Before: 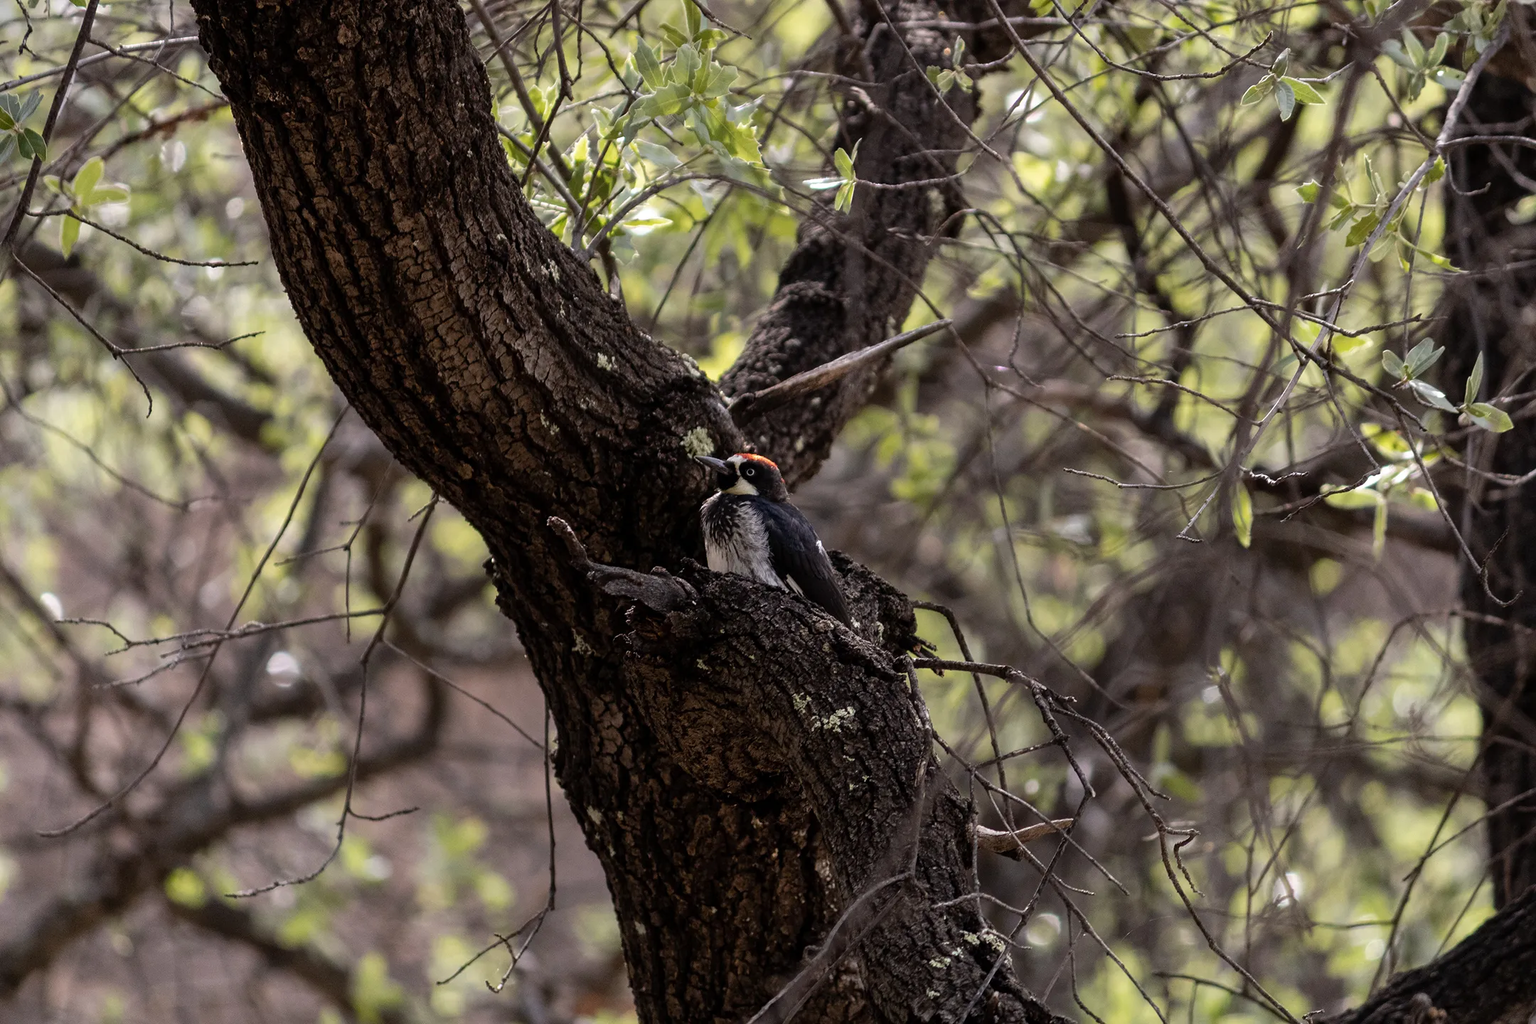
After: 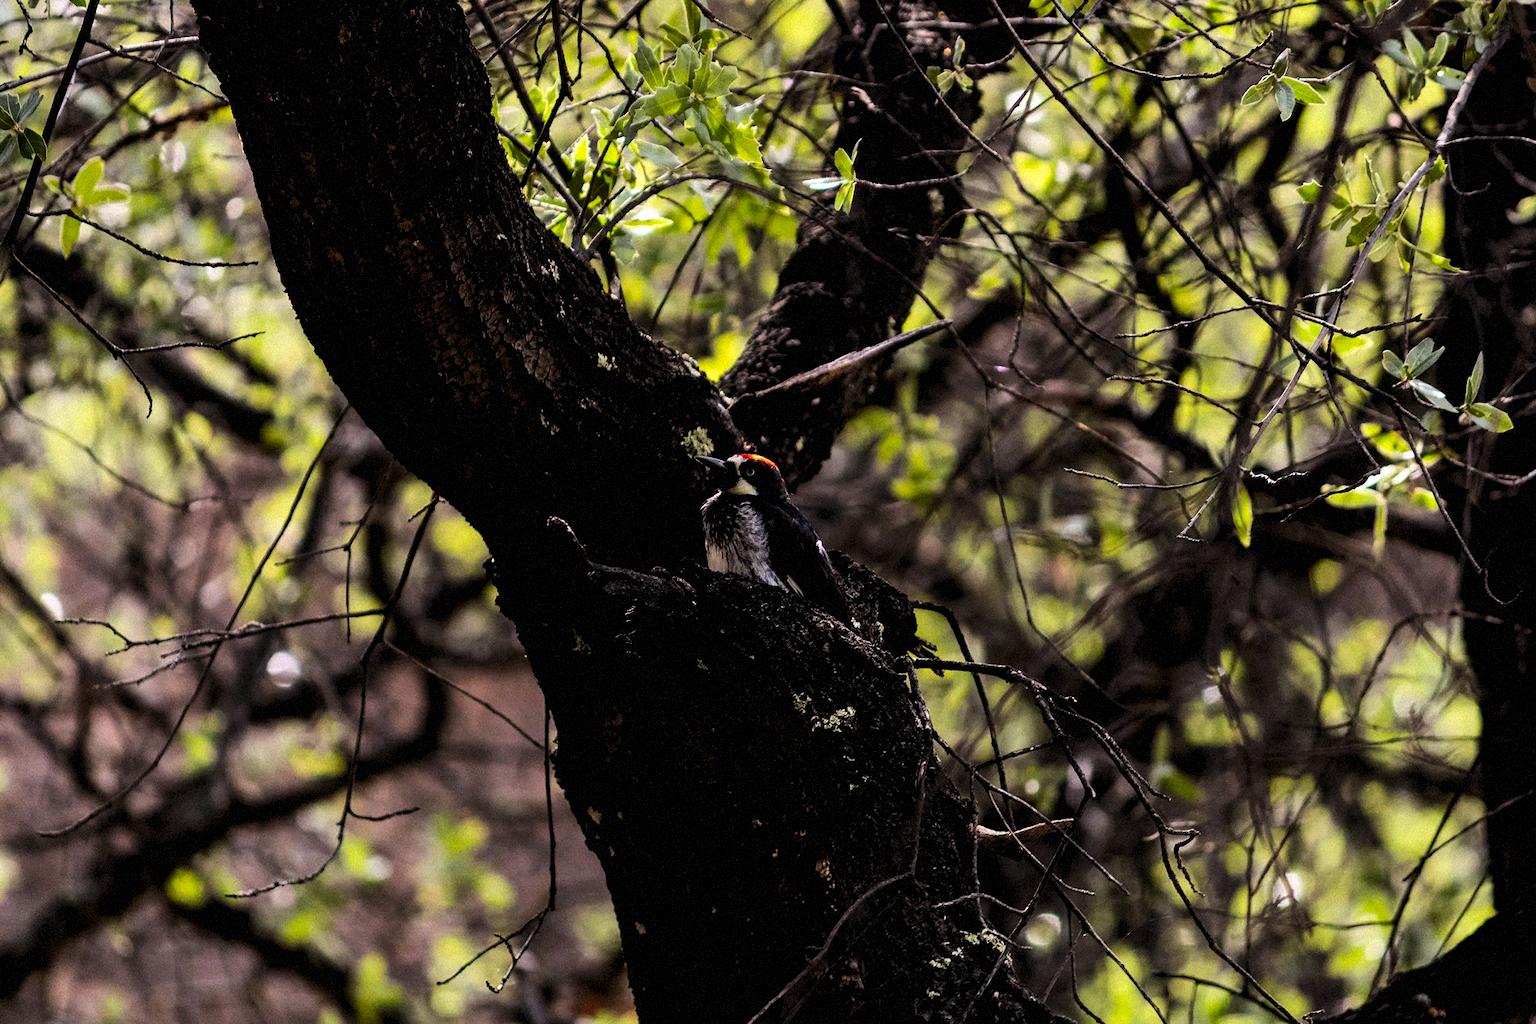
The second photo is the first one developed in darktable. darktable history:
contrast brightness saturation: contrast 0.26, brightness 0.02, saturation 0.87
grain: mid-tones bias 0%
levels: levels [0.116, 0.574, 1]
